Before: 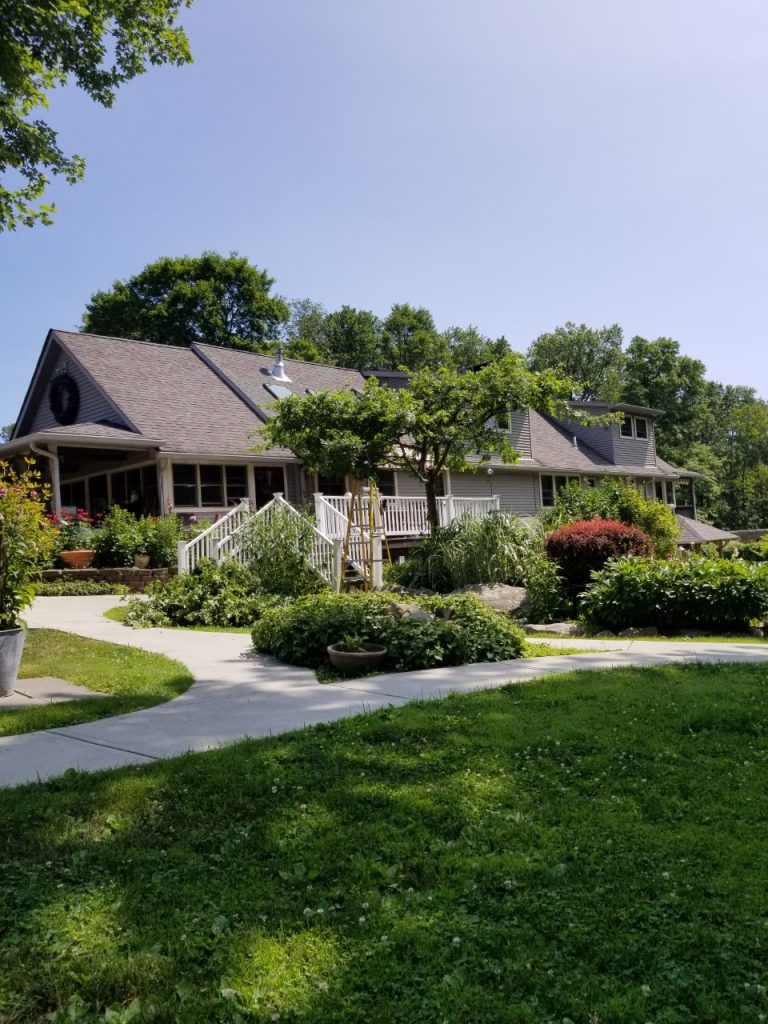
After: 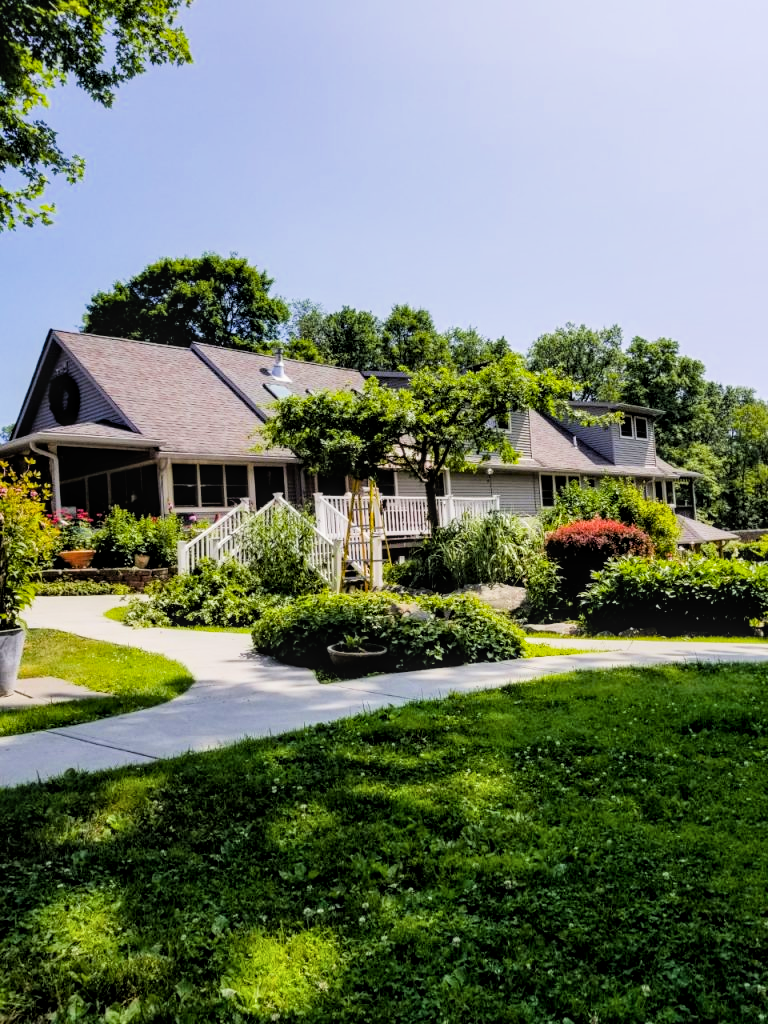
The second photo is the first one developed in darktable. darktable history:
exposure "scene-referred default": black level correction 0, exposure 0.7 EV, compensate exposure bias true, compensate highlight preservation false
color balance rgb: perceptual saturation grading › global saturation 20%, global vibrance 20%
filmic rgb: black relative exposure -5 EV, hardness 2.88, contrast 1.3
local contrast: on, module defaults
